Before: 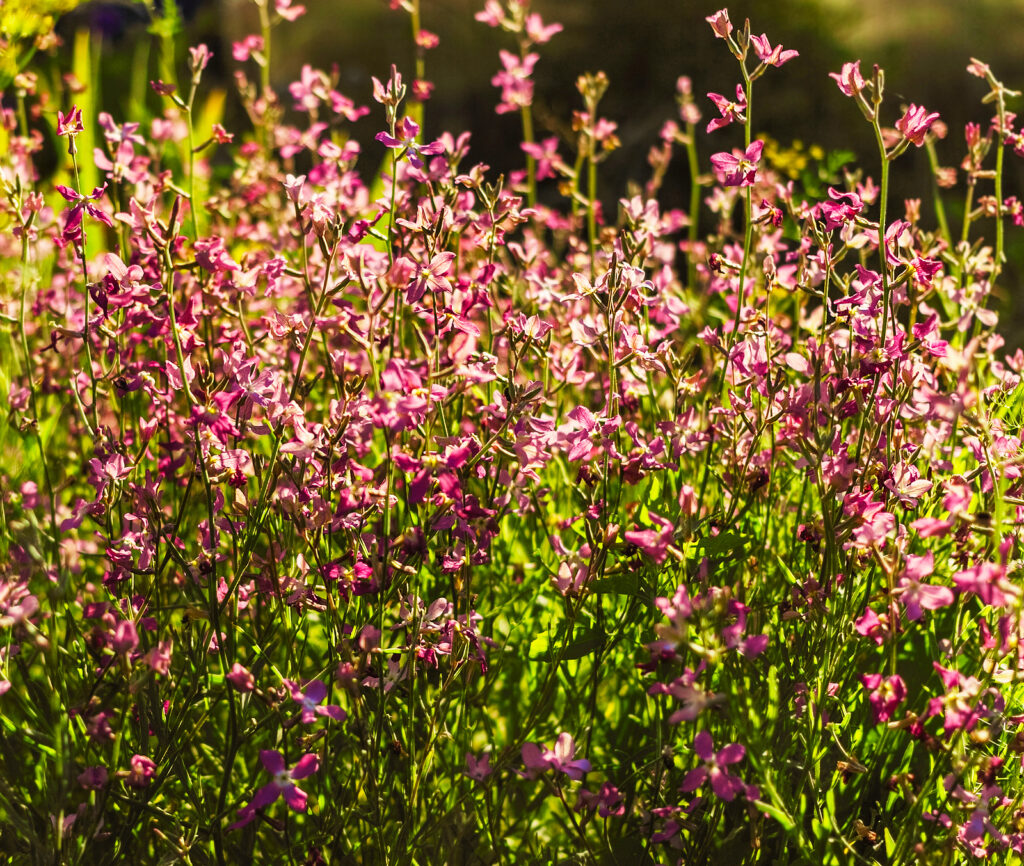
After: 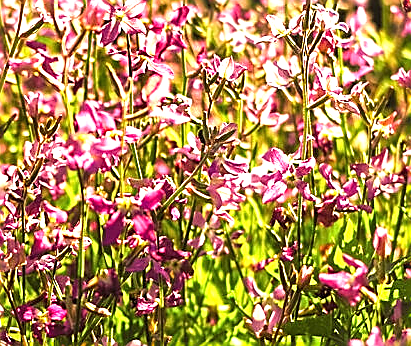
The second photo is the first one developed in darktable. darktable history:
crop: left 29.973%, top 29.861%, right 29.797%, bottom 30.17%
sharpen: radius 1.389, amount 1.268, threshold 0.623
exposure: black level correction 0, exposure 1.001 EV, compensate highlight preservation false
